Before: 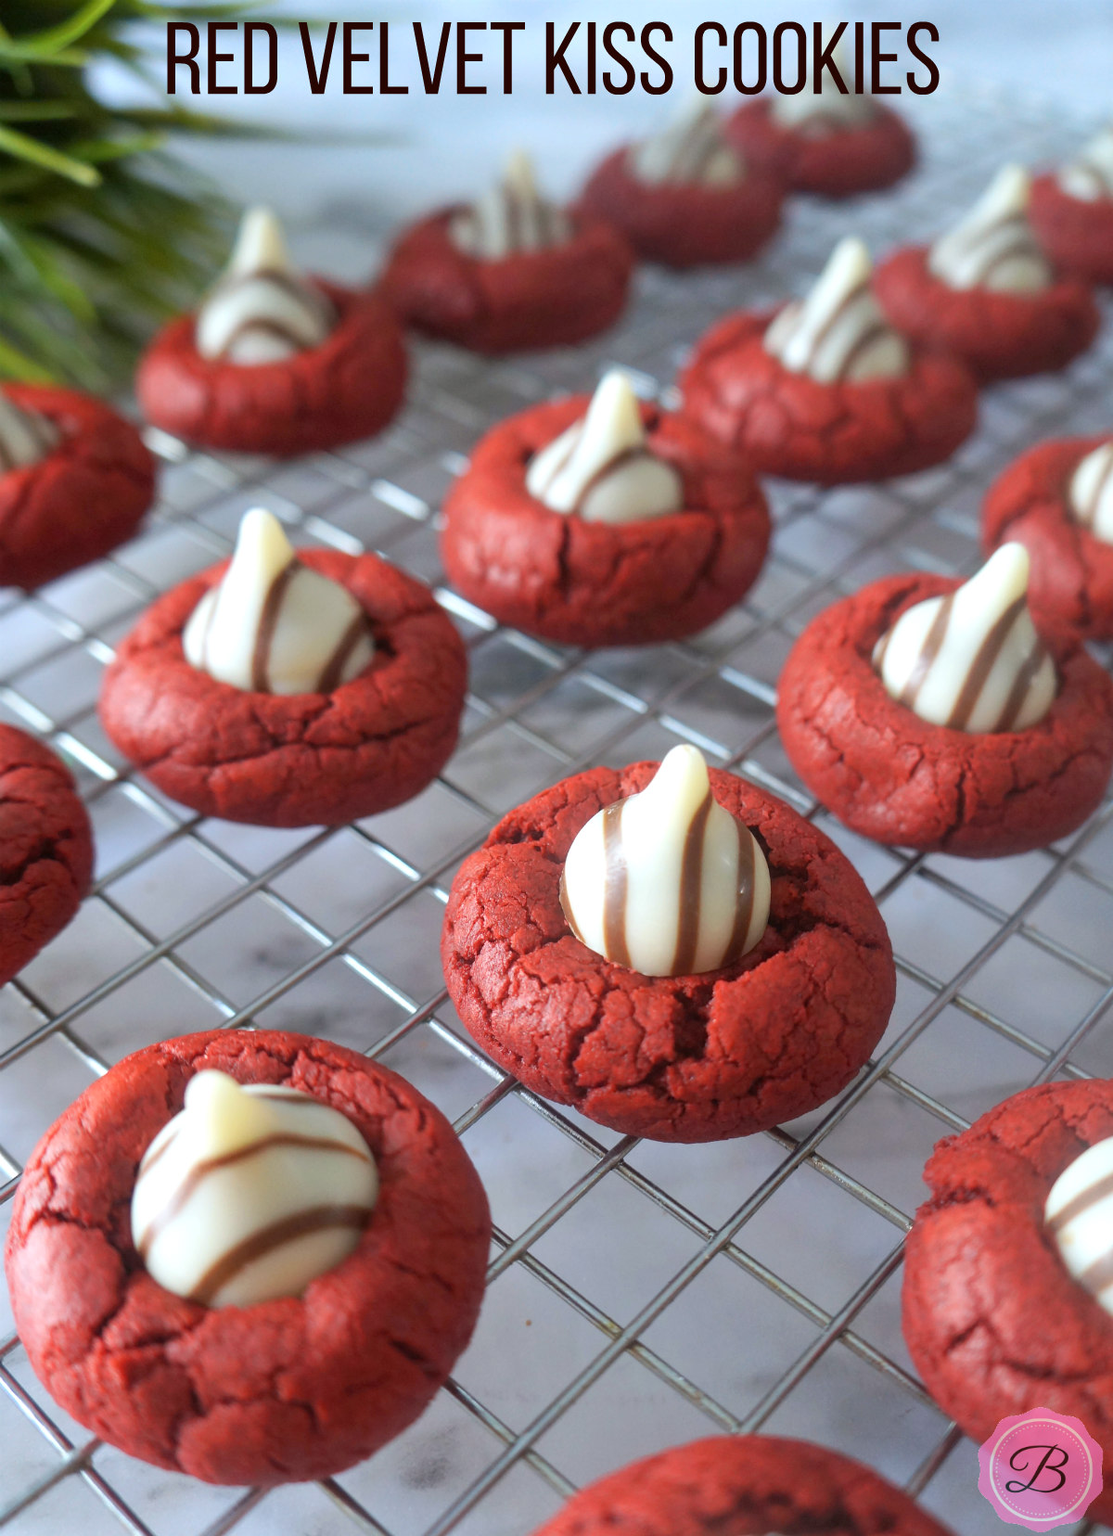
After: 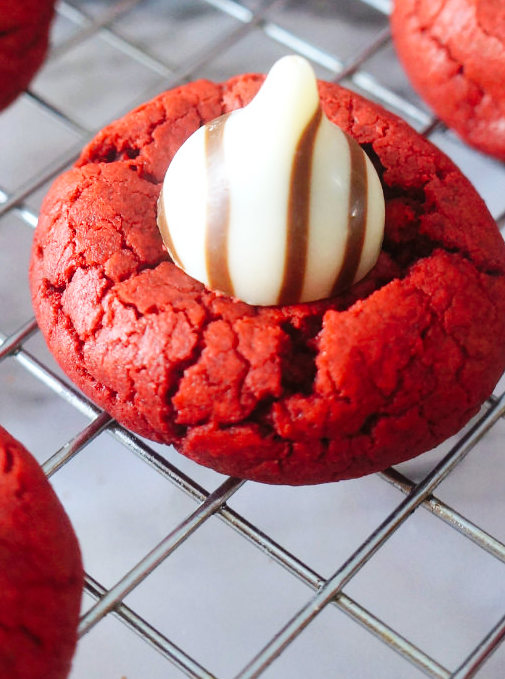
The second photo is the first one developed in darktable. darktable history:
crop: left 37.221%, top 45.169%, right 20.63%, bottom 13.777%
base curve: curves: ch0 [(0, 0) (0.036, 0.025) (0.121, 0.166) (0.206, 0.329) (0.605, 0.79) (1, 1)], preserve colors none
